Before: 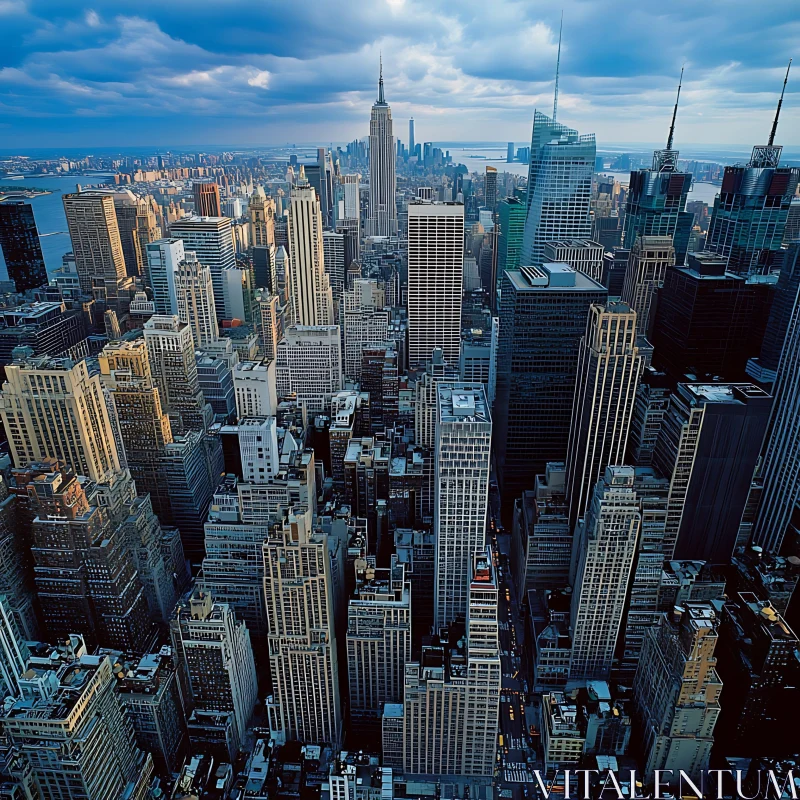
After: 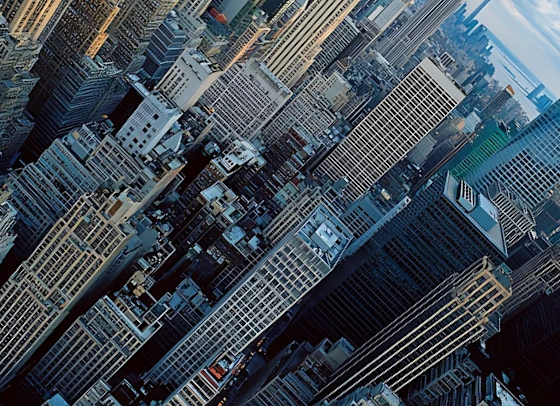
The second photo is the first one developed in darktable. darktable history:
crop and rotate: angle -44.95°, top 16.608%, right 0.946%, bottom 11.61%
